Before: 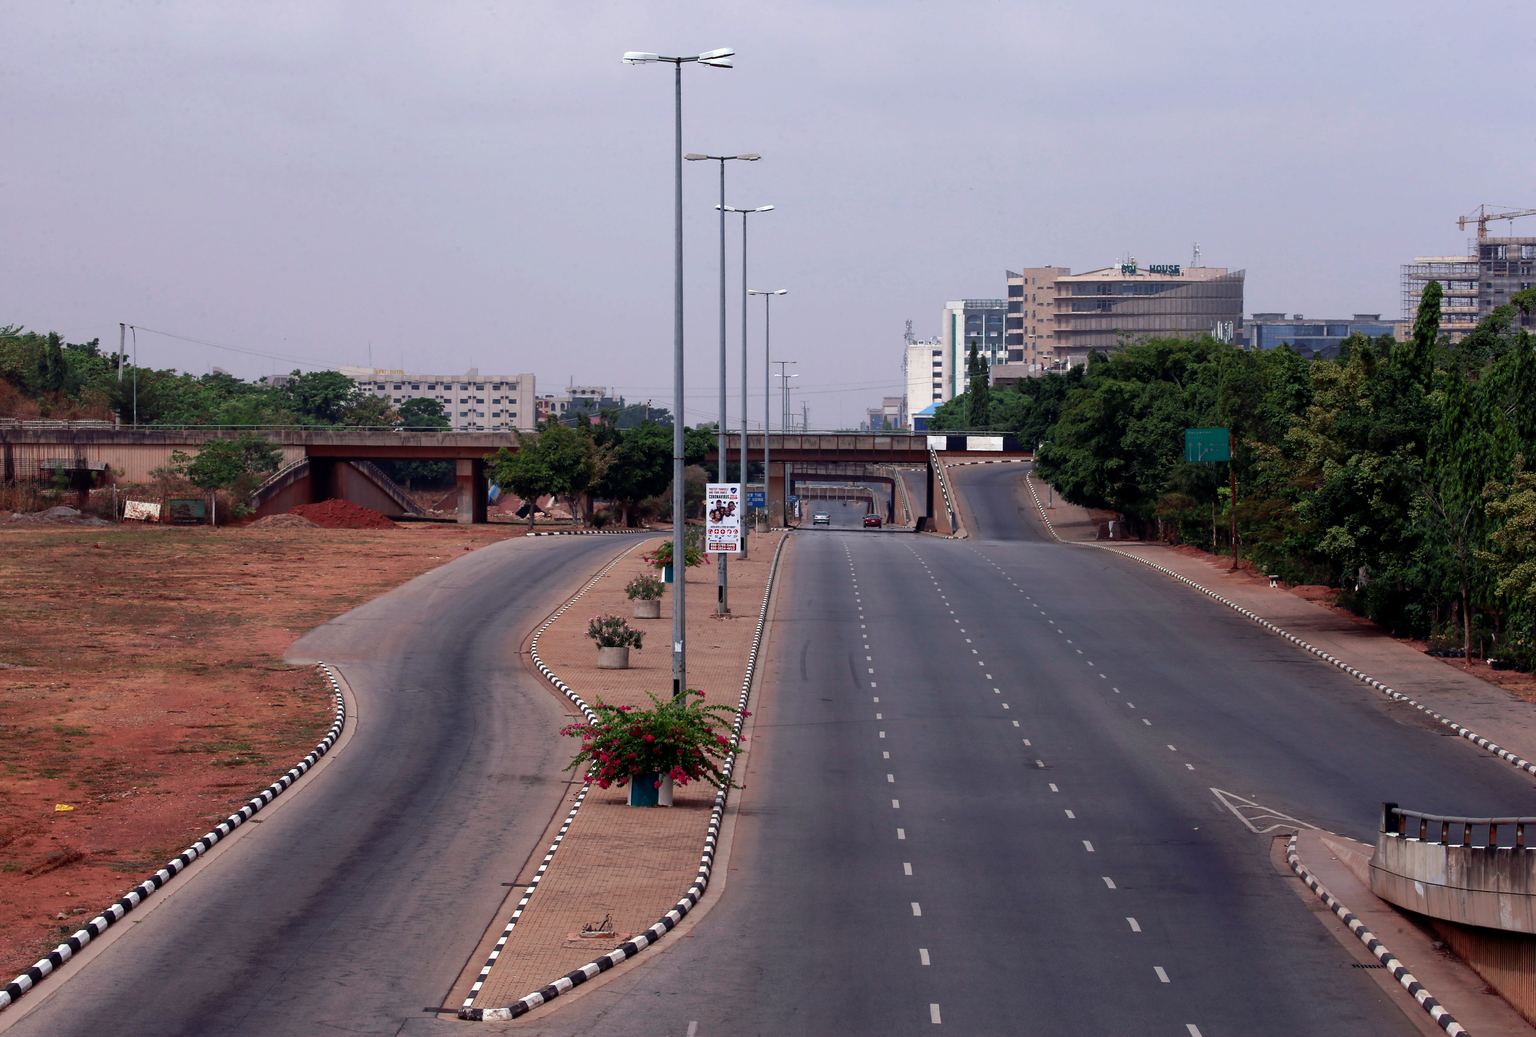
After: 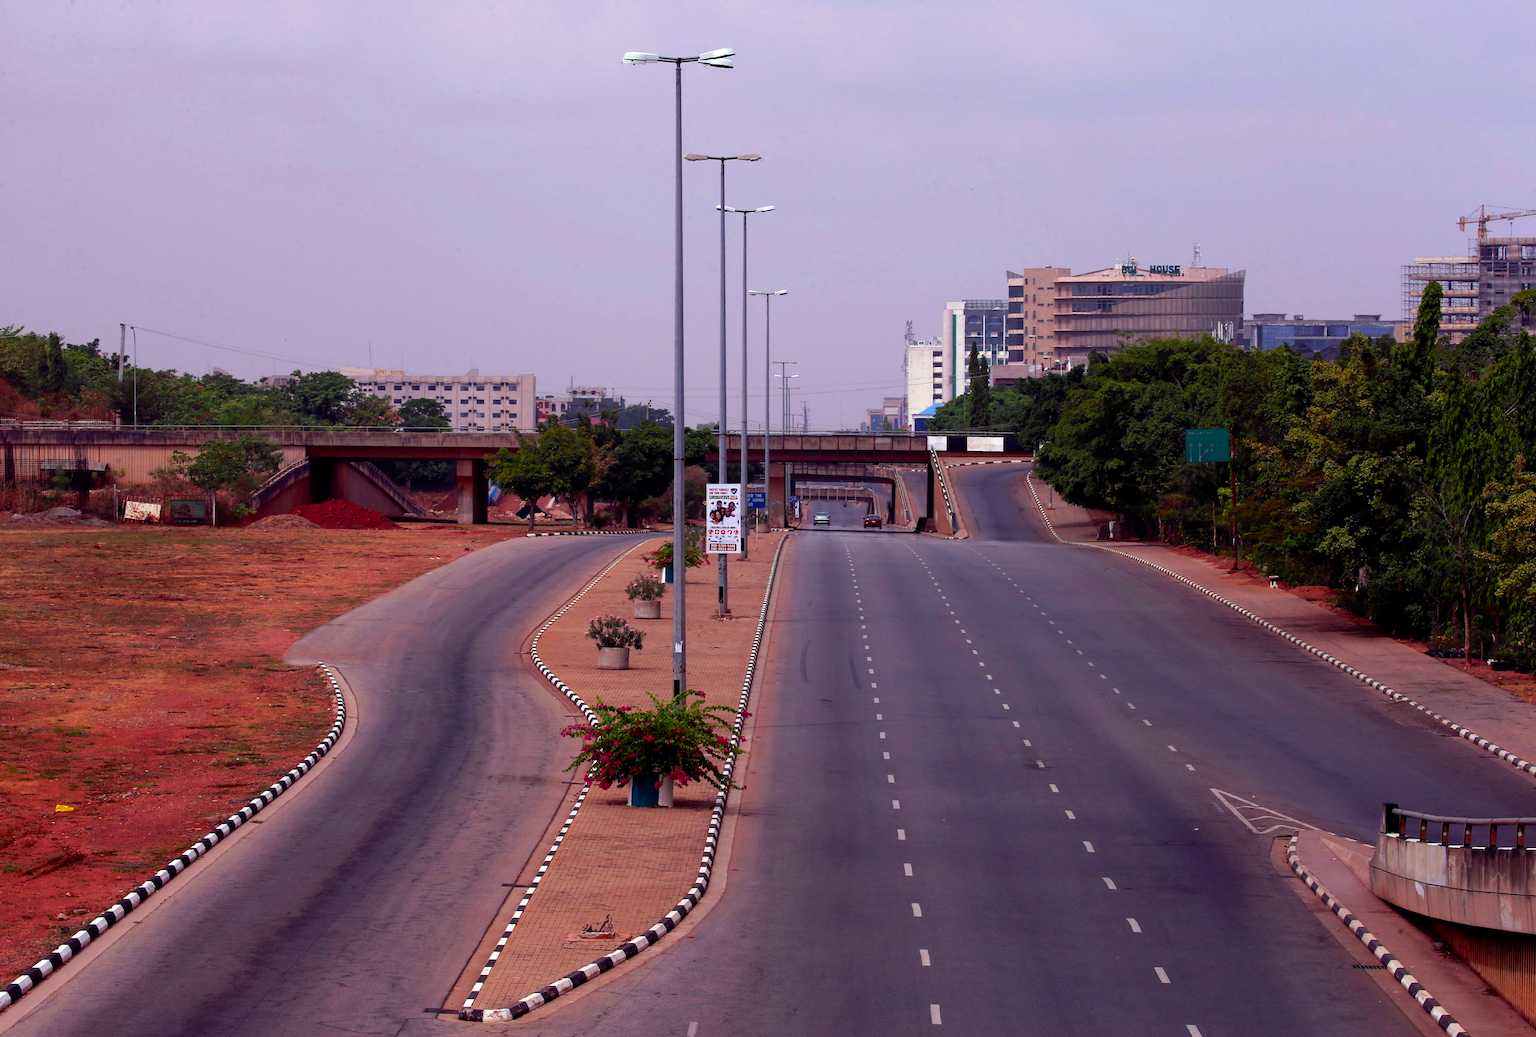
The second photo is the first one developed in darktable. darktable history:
color balance rgb: power › luminance -7.958%, power › chroma 1.316%, power › hue 330.51°, perceptual saturation grading › global saturation 39.243%, perceptual brilliance grading › global brilliance 2.646%, perceptual brilliance grading › highlights -2.554%, perceptual brilliance grading › shadows 3.255%, global vibrance 20.568%
